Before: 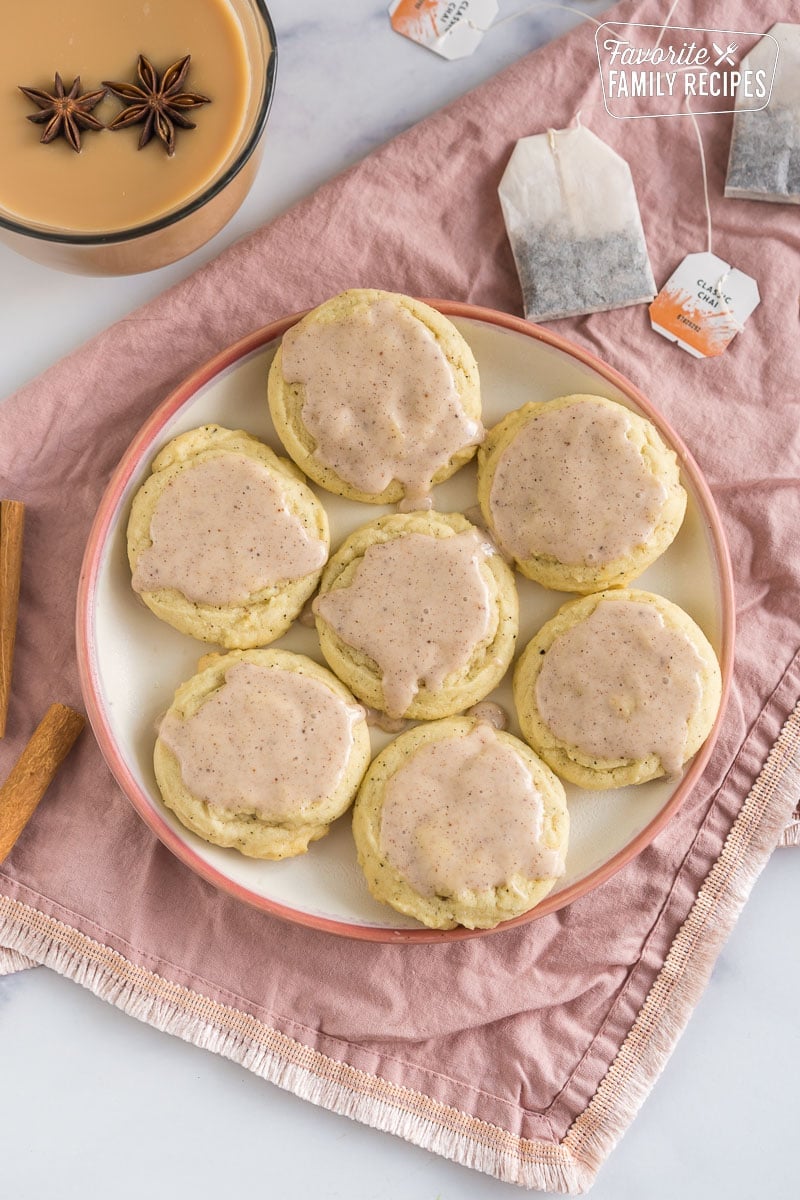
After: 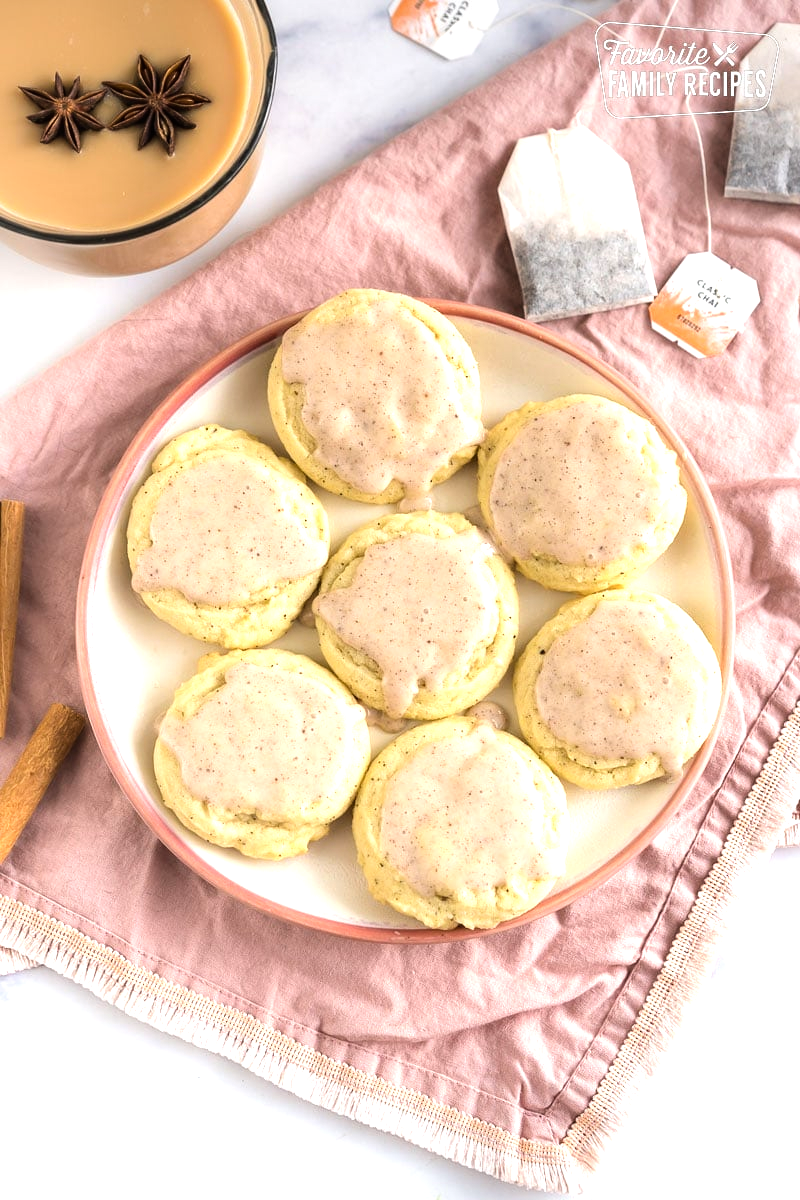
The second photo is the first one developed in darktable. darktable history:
vignetting: fall-off start 97.42%, fall-off radius 99.05%, brightness -0.38, saturation 0.017, width/height ratio 1.361, unbound false
tone equalizer: -8 EV -1.09 EV, -7 EV -1.05 EV, -6 EV -0.871 EV, -5 EV -0.573 EV, -3 EV 0.567 EV, -2 EV 0.865 EV, -1 EV 1.01 EV, +0 EV 1.08 EV, smoothing diameter 2%, edges refinement/feathering 19.01, mask exposure compensation -1.57 EV, filter diffusion 5
